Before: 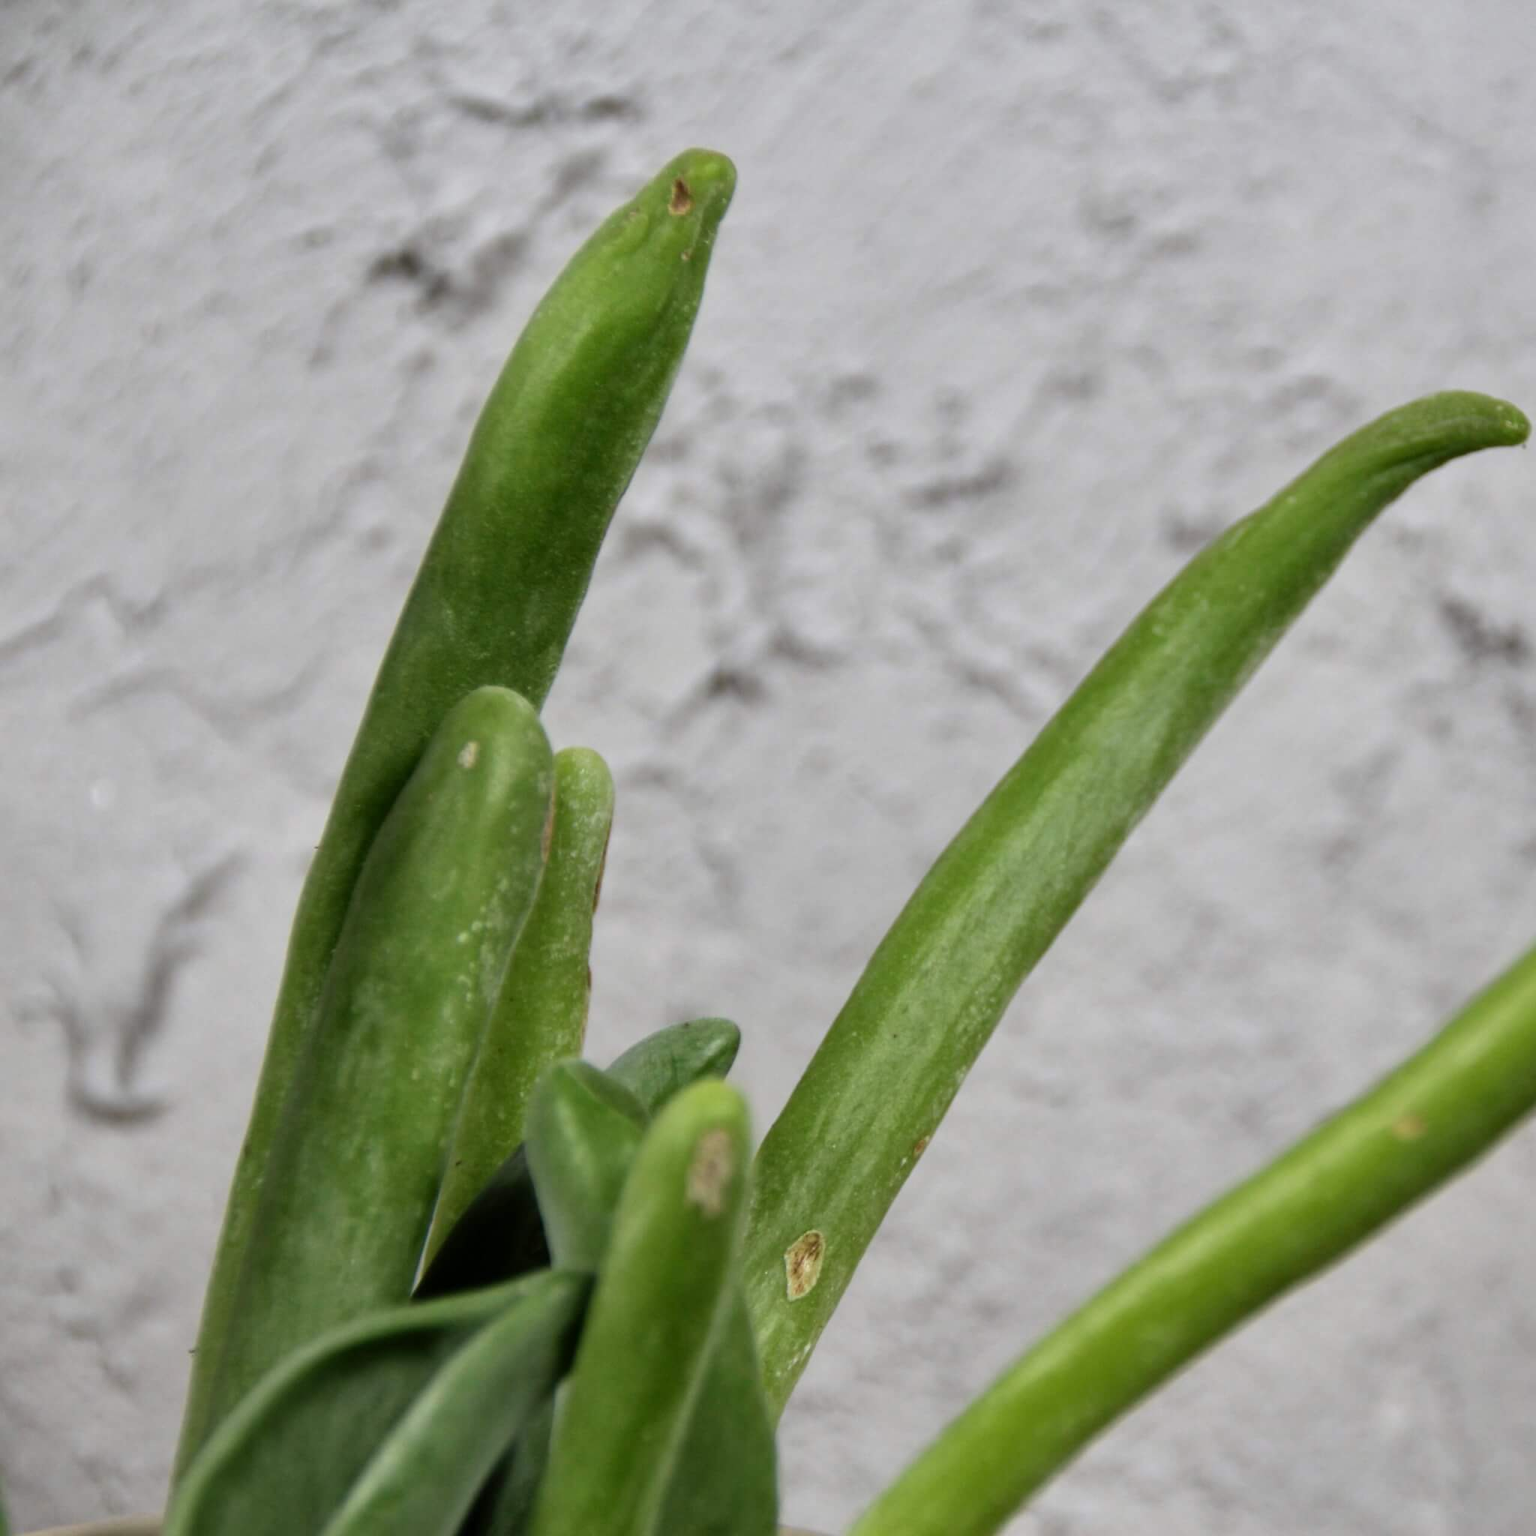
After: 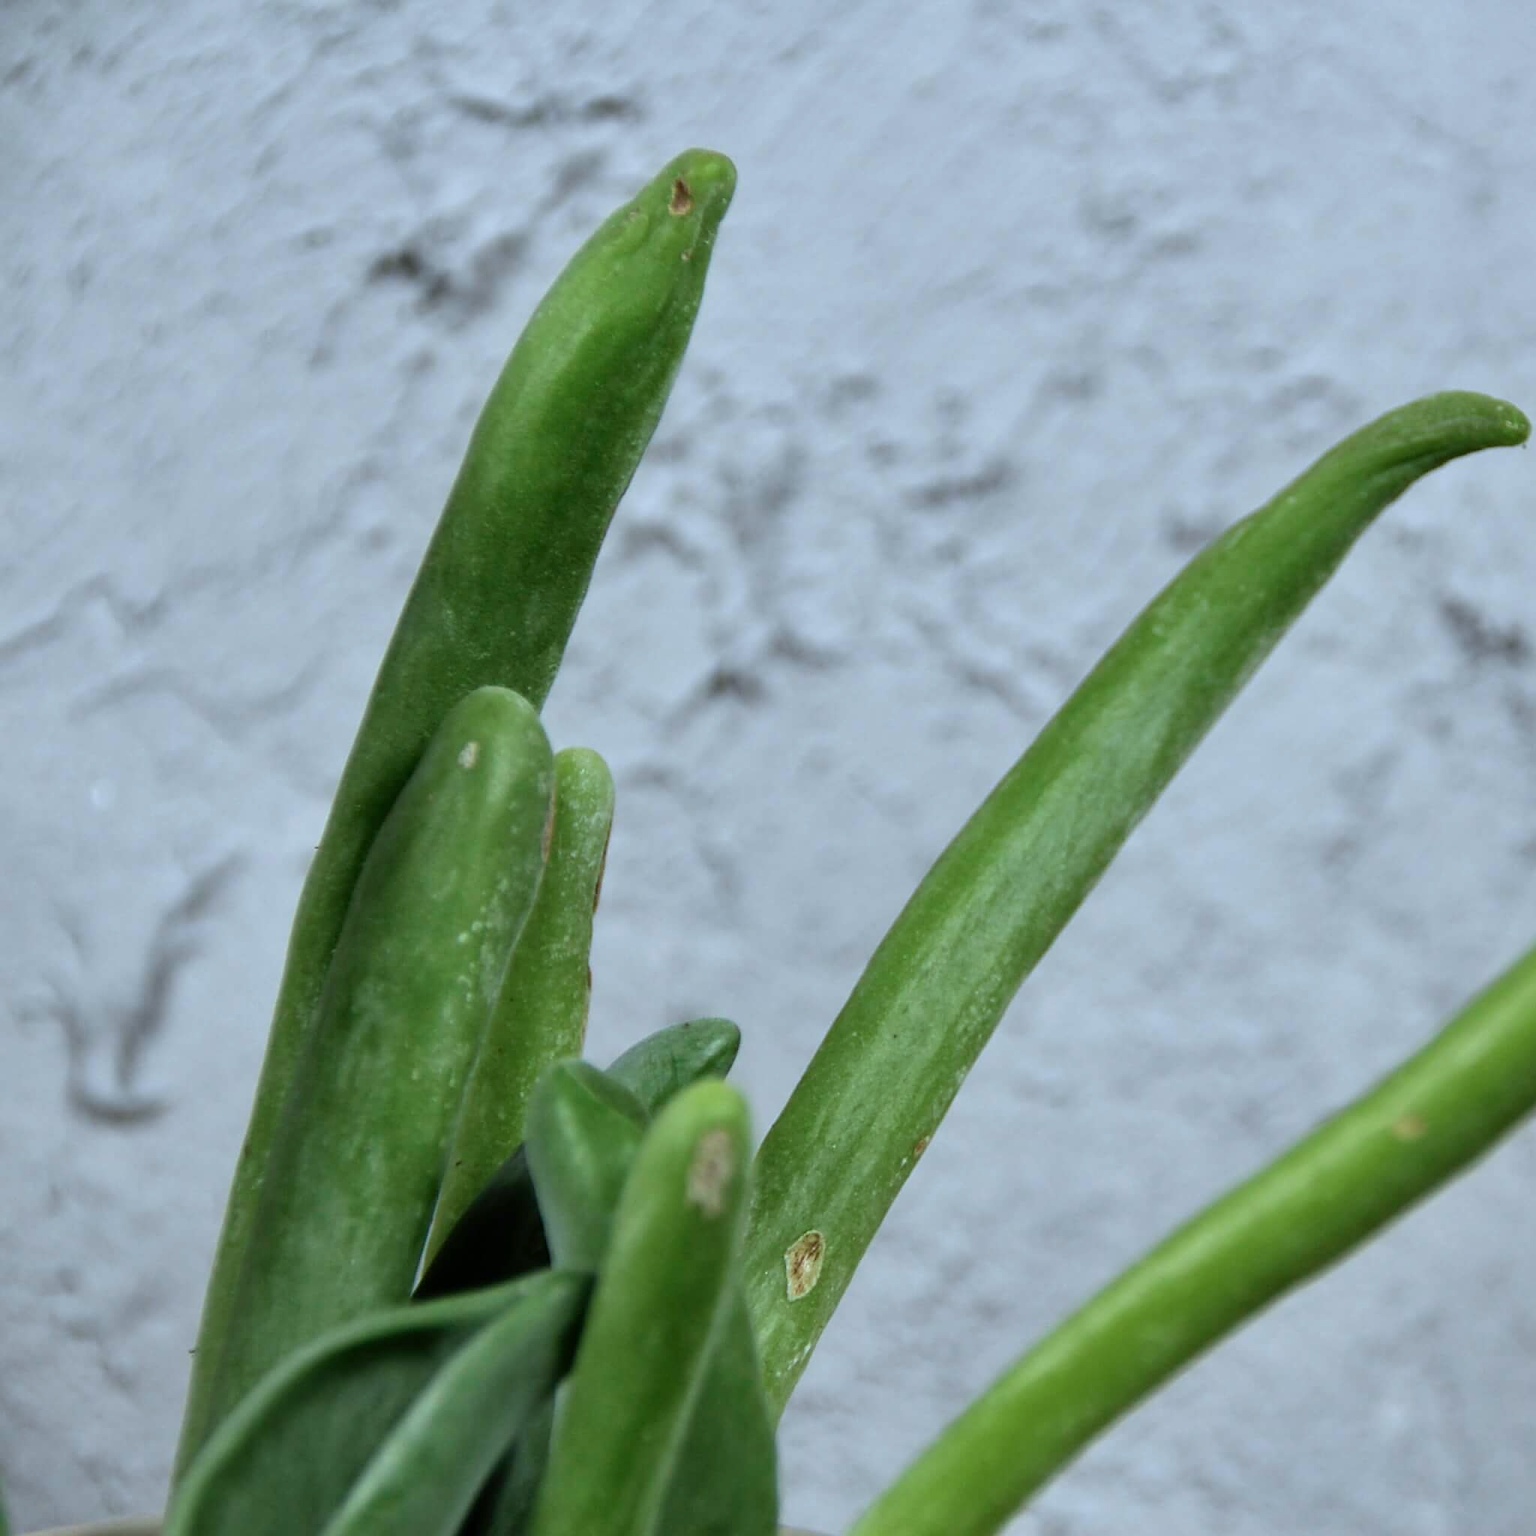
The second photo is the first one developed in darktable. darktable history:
sharpen: on, module defaults
color calibration: illuminant F (fluorescent), F source F9 (Cool White Deluxe 4150 K) – high CRI, x 0.374, y 0.373, temperature 4158.34 K
